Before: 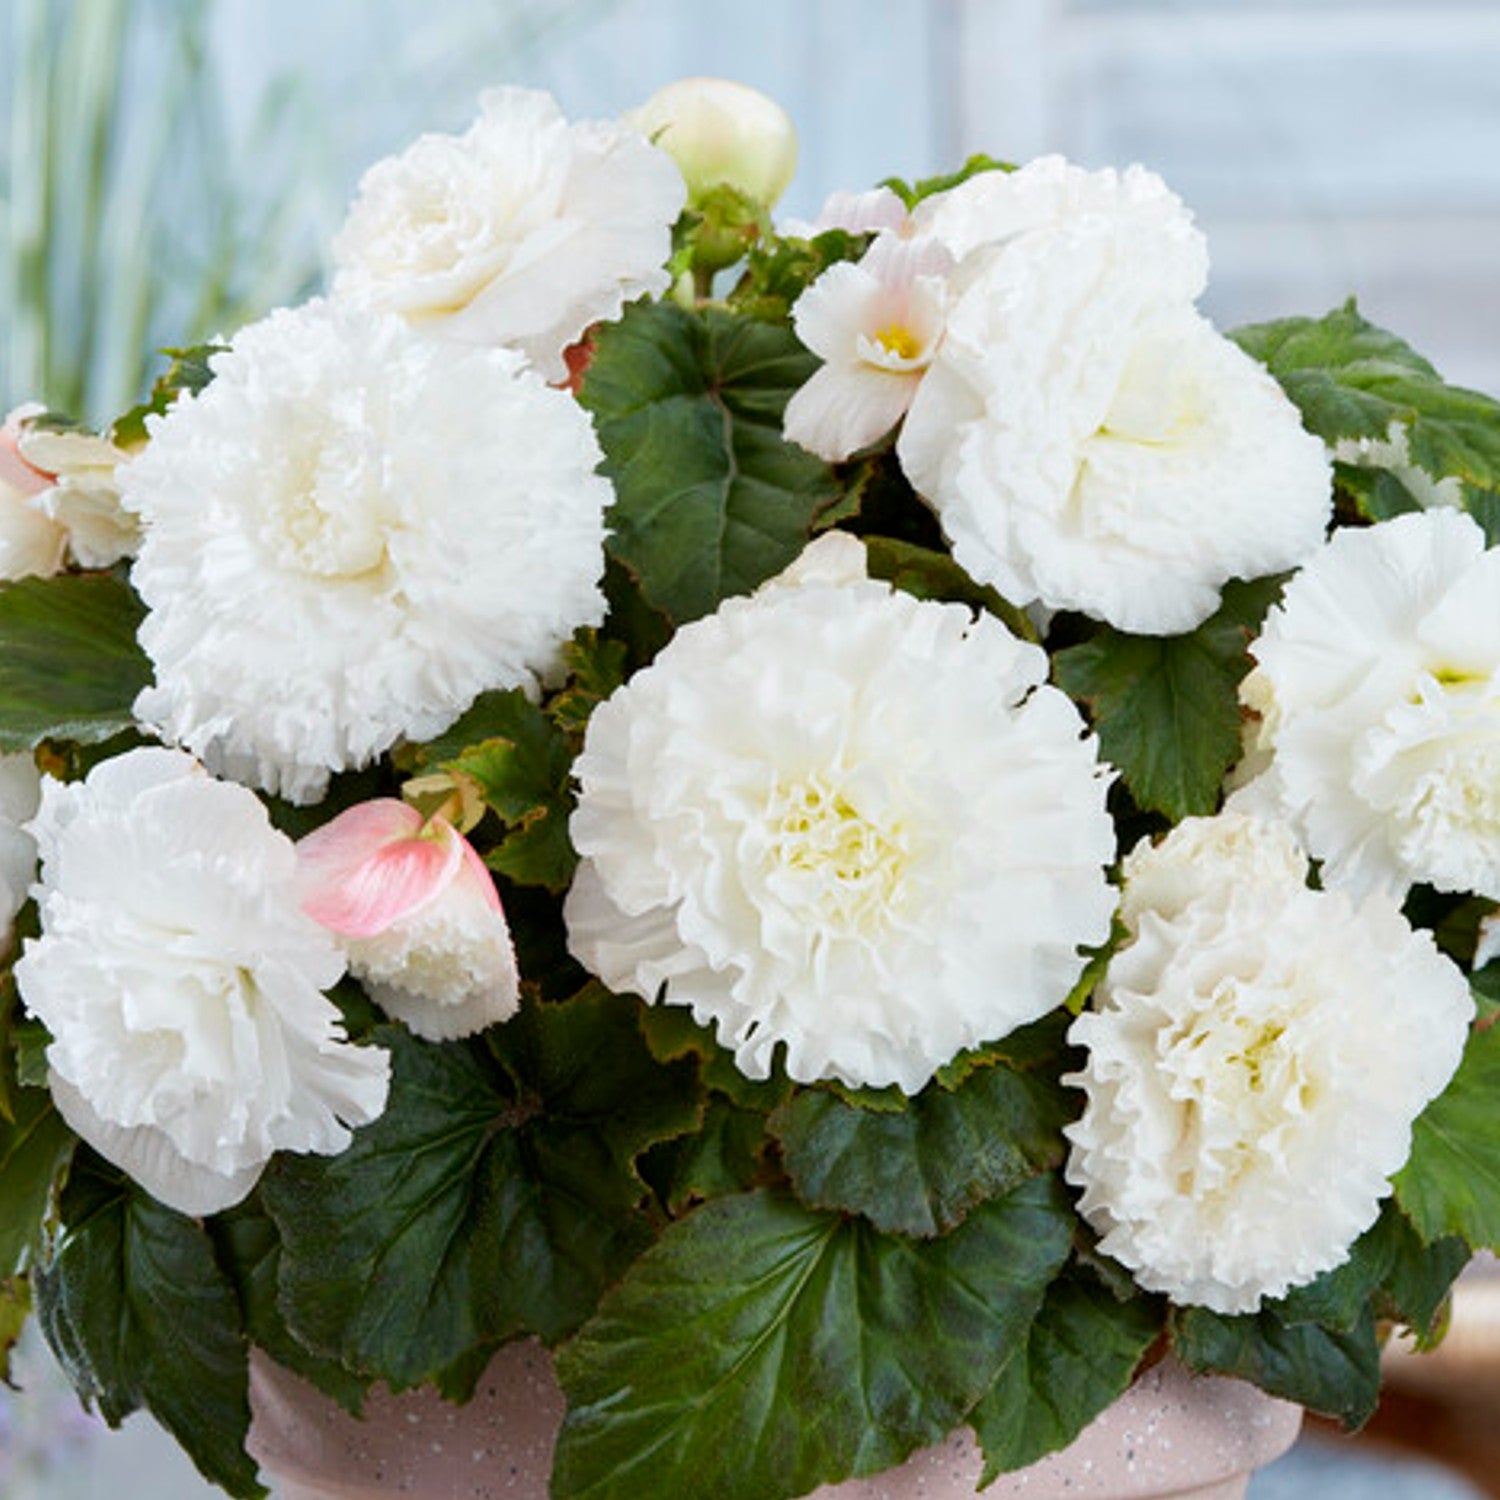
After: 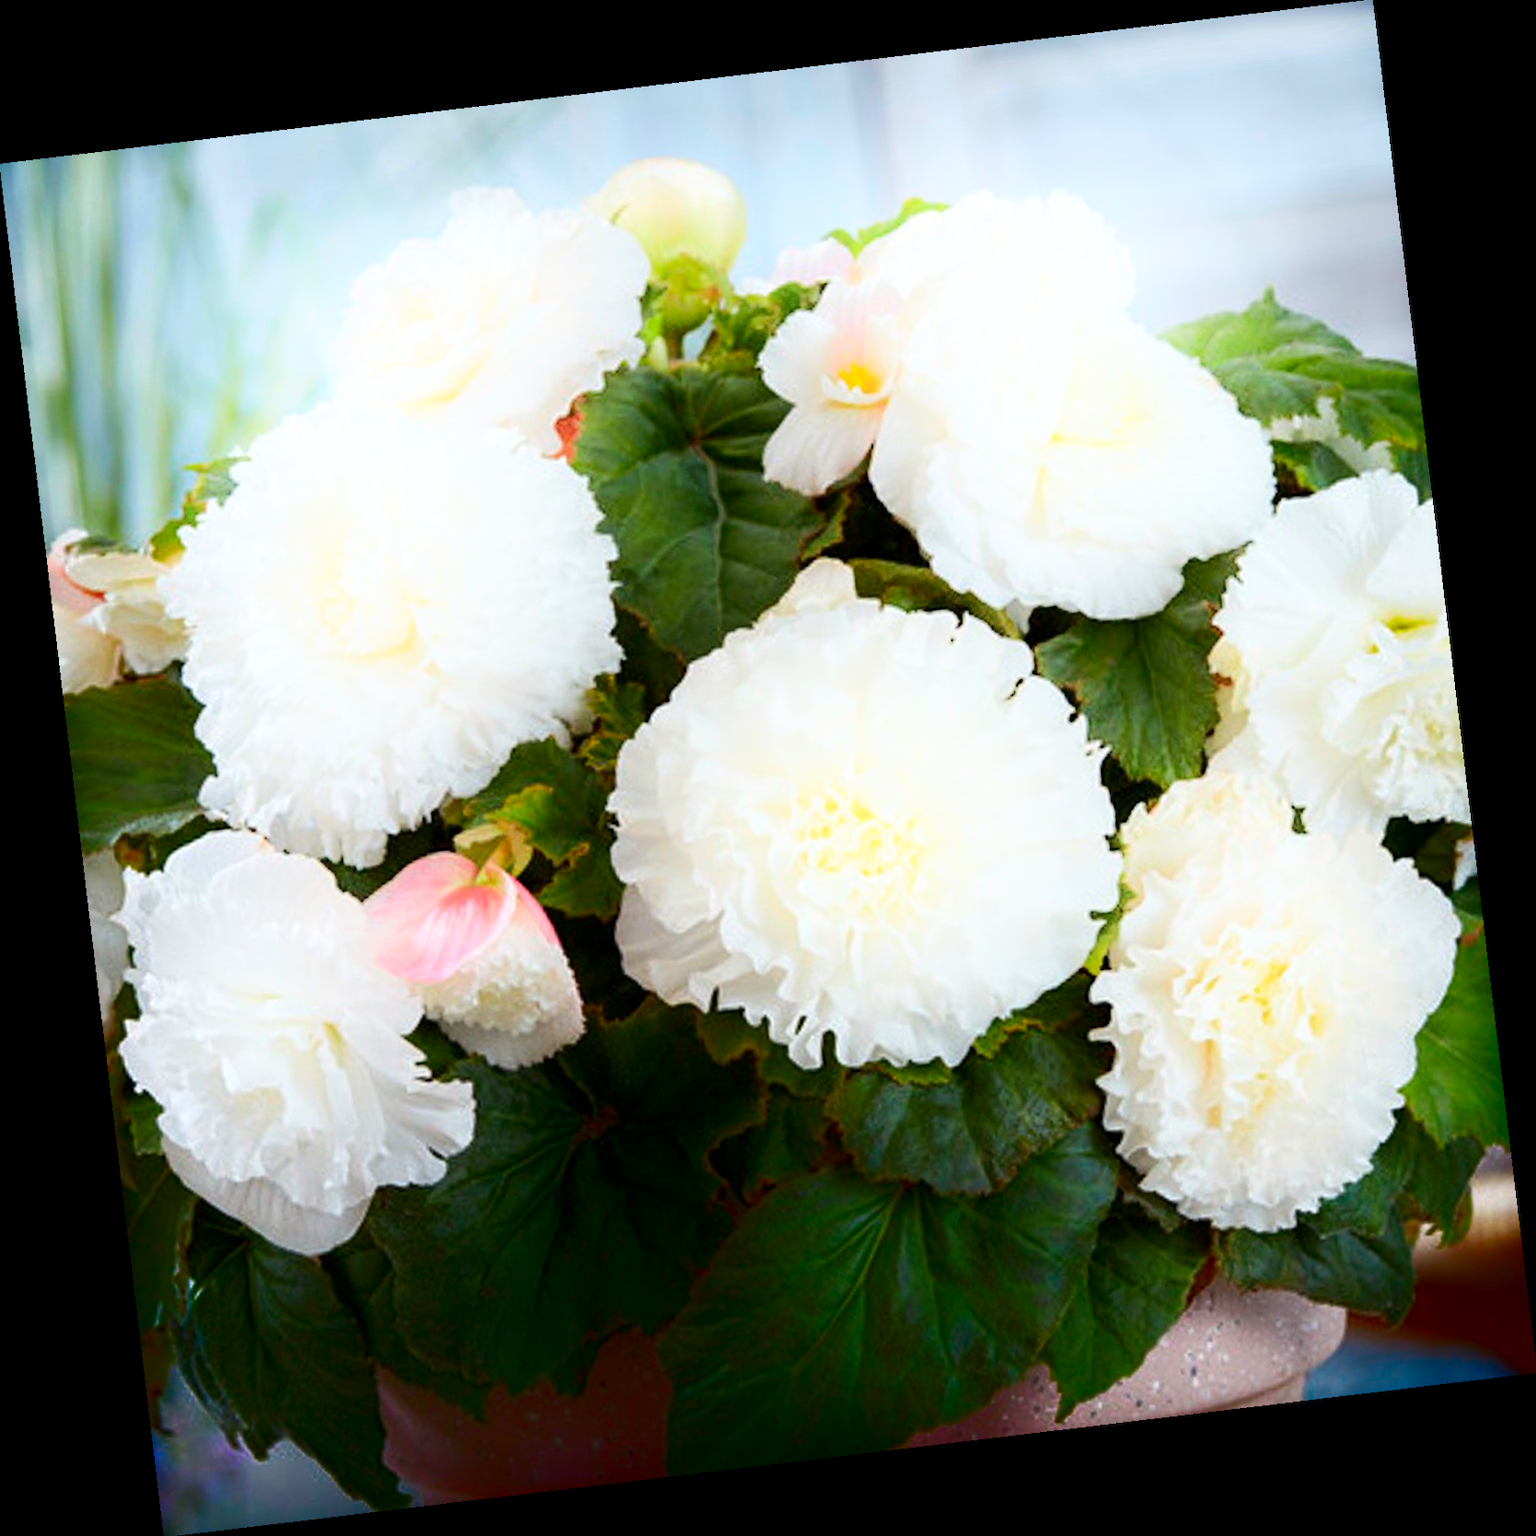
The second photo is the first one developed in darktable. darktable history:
shadows and highlights: shadows -90, highlights 90, soften with gaussian
rotate and perspective: rotation -6.83°, automatic cropping off
exposure: exposure 0.081 EV, compensate highlight preservation false
contrast brightness saturation: brightness -0.02, saturation 0.35
